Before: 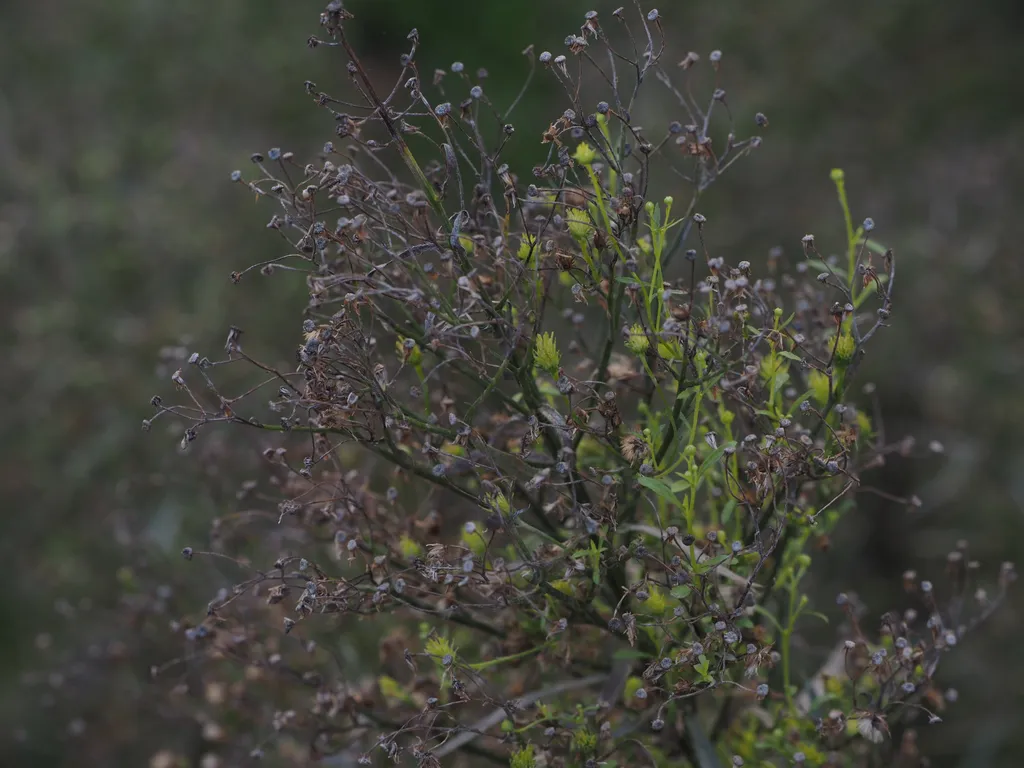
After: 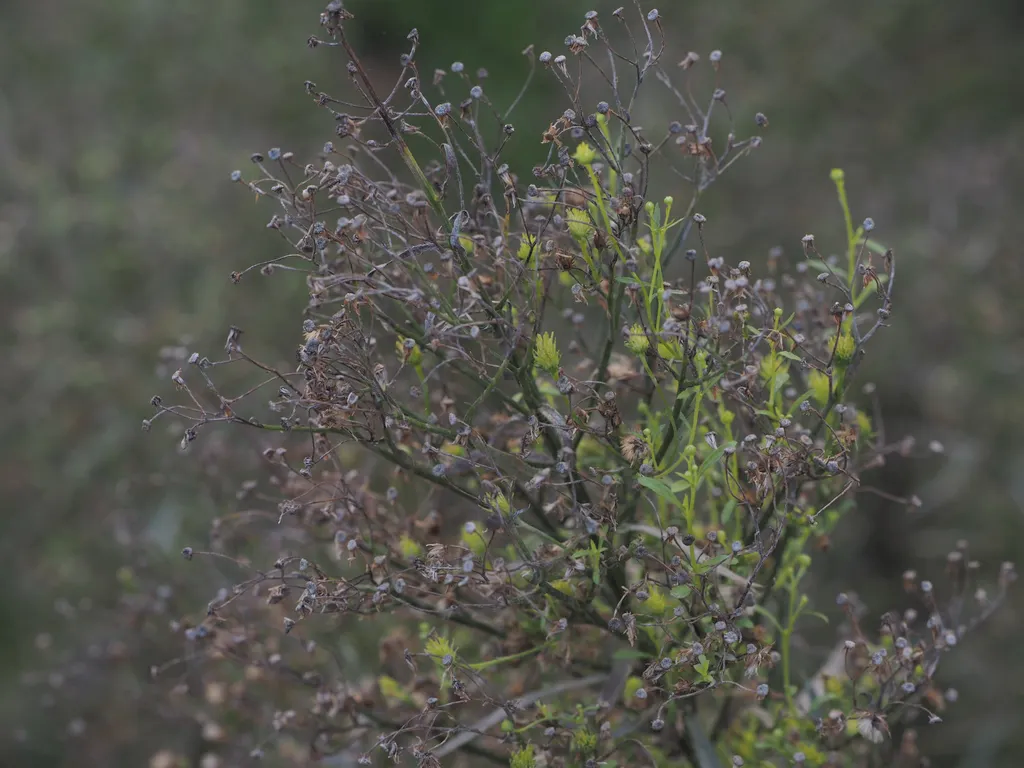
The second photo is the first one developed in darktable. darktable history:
contrast brightness saturation: brightness 0.118
